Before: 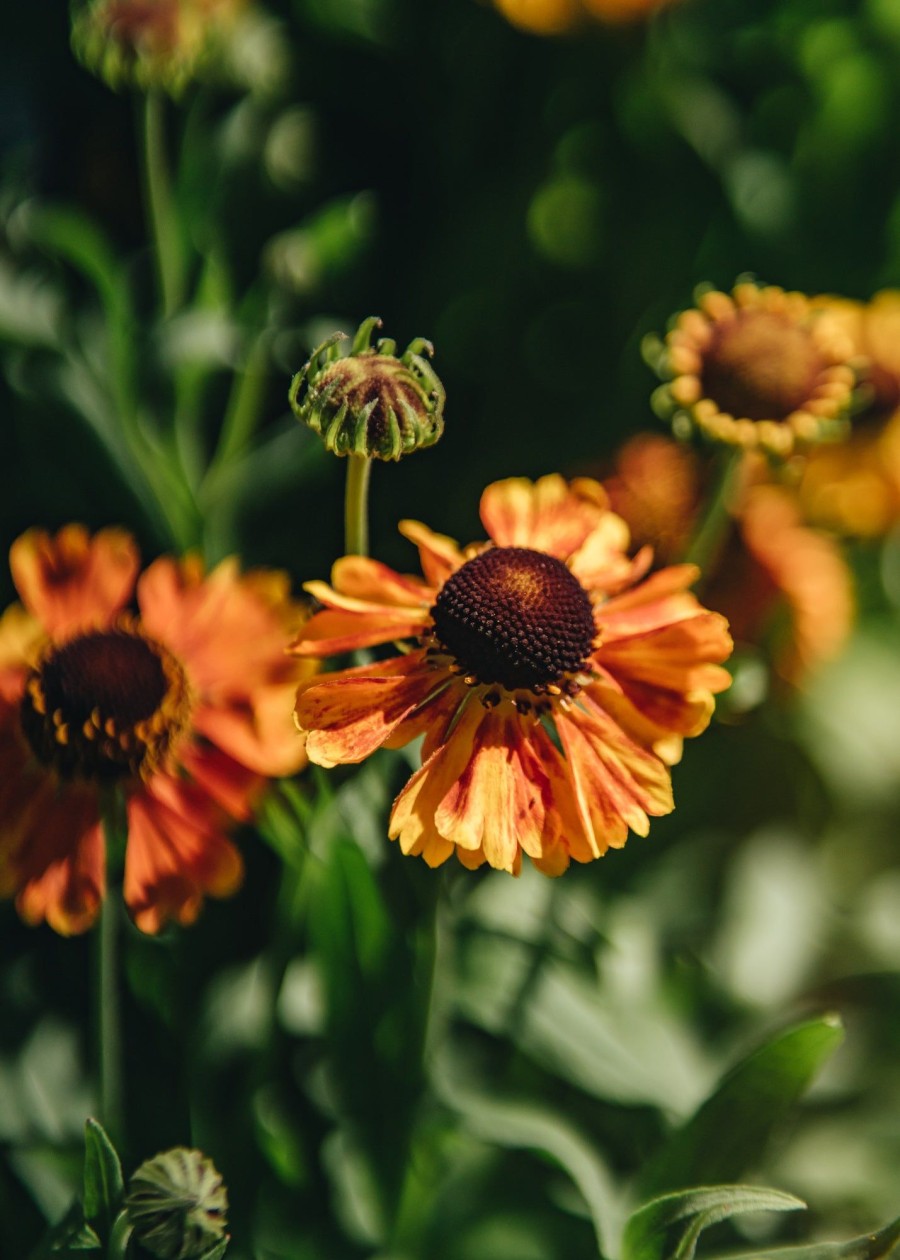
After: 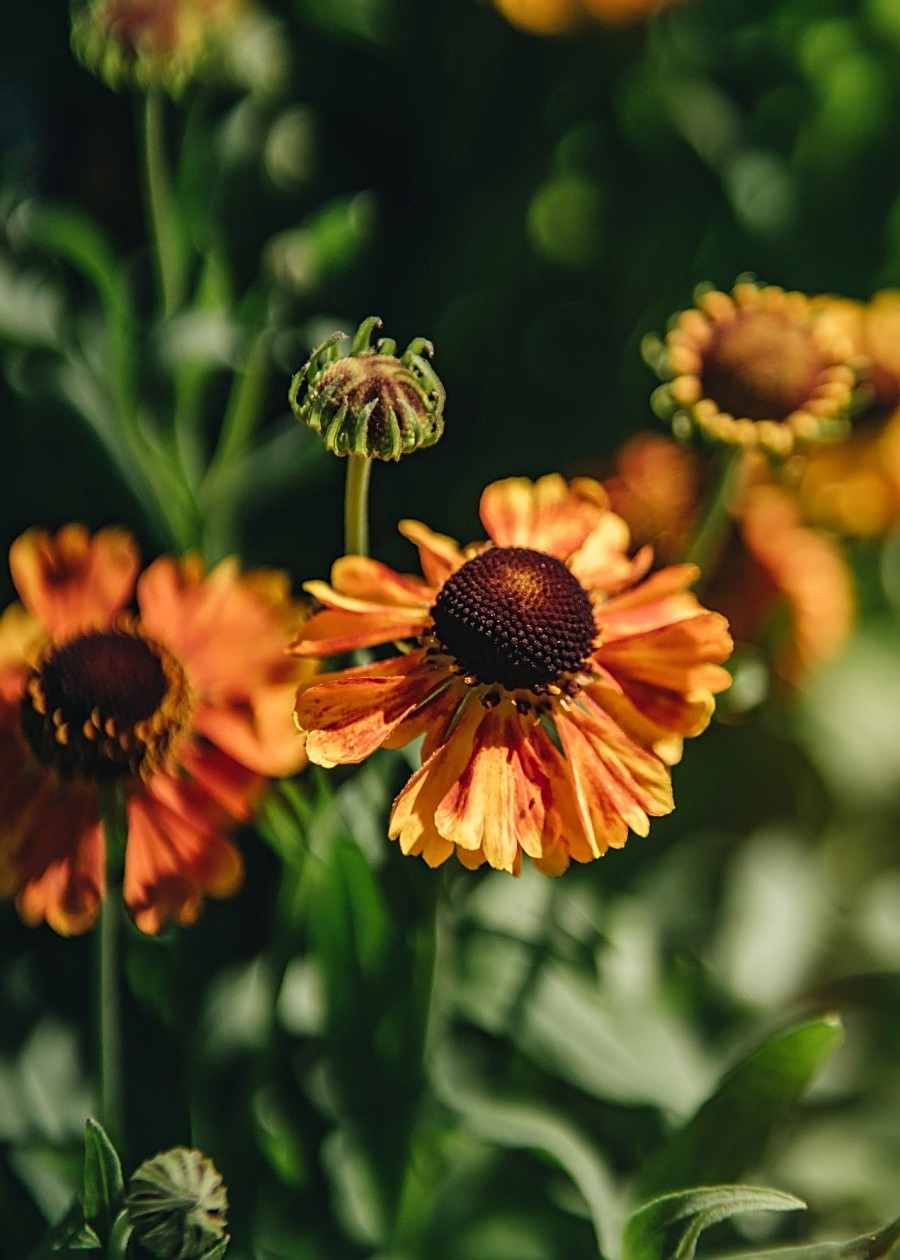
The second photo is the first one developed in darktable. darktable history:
shadows and highlights: shadows 20.55, highlights -20.99, soften with gaussian
sharpen: on, module defaults
